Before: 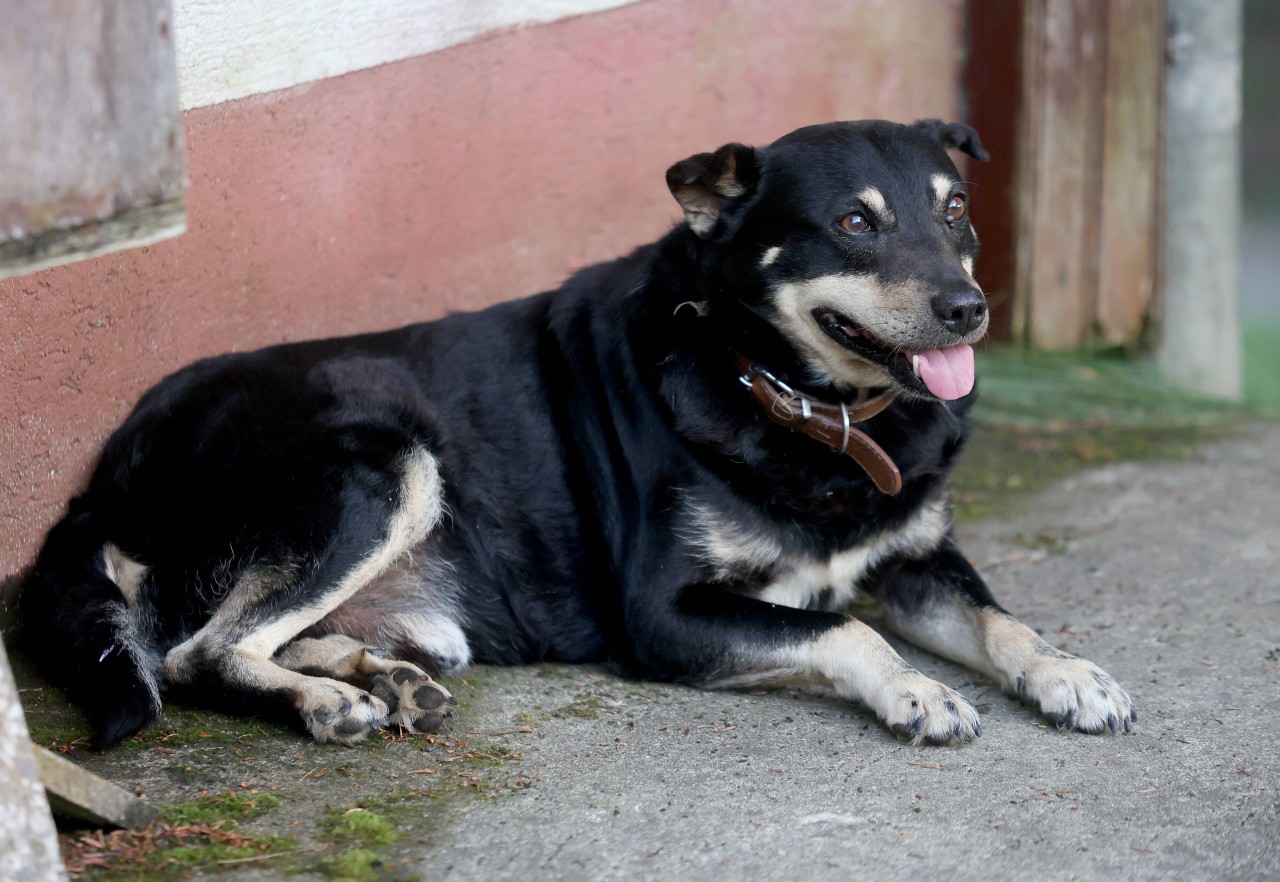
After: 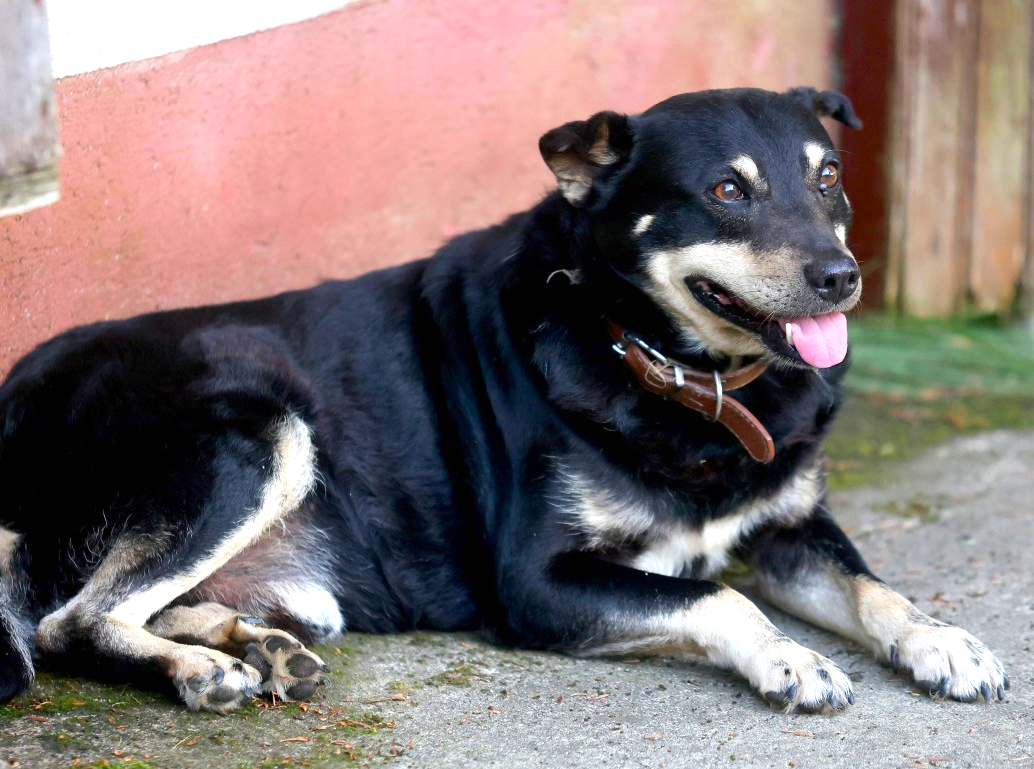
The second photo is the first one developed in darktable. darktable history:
exposure: exposure 0.696 EV, compensate exposure bias true, compensate highlight preservation false
contrast brightness saturation: brightness -0.016, saturation 0.353
crop: left 9.95%, top 3.642%, right 9.226%, bottom 9.154%
